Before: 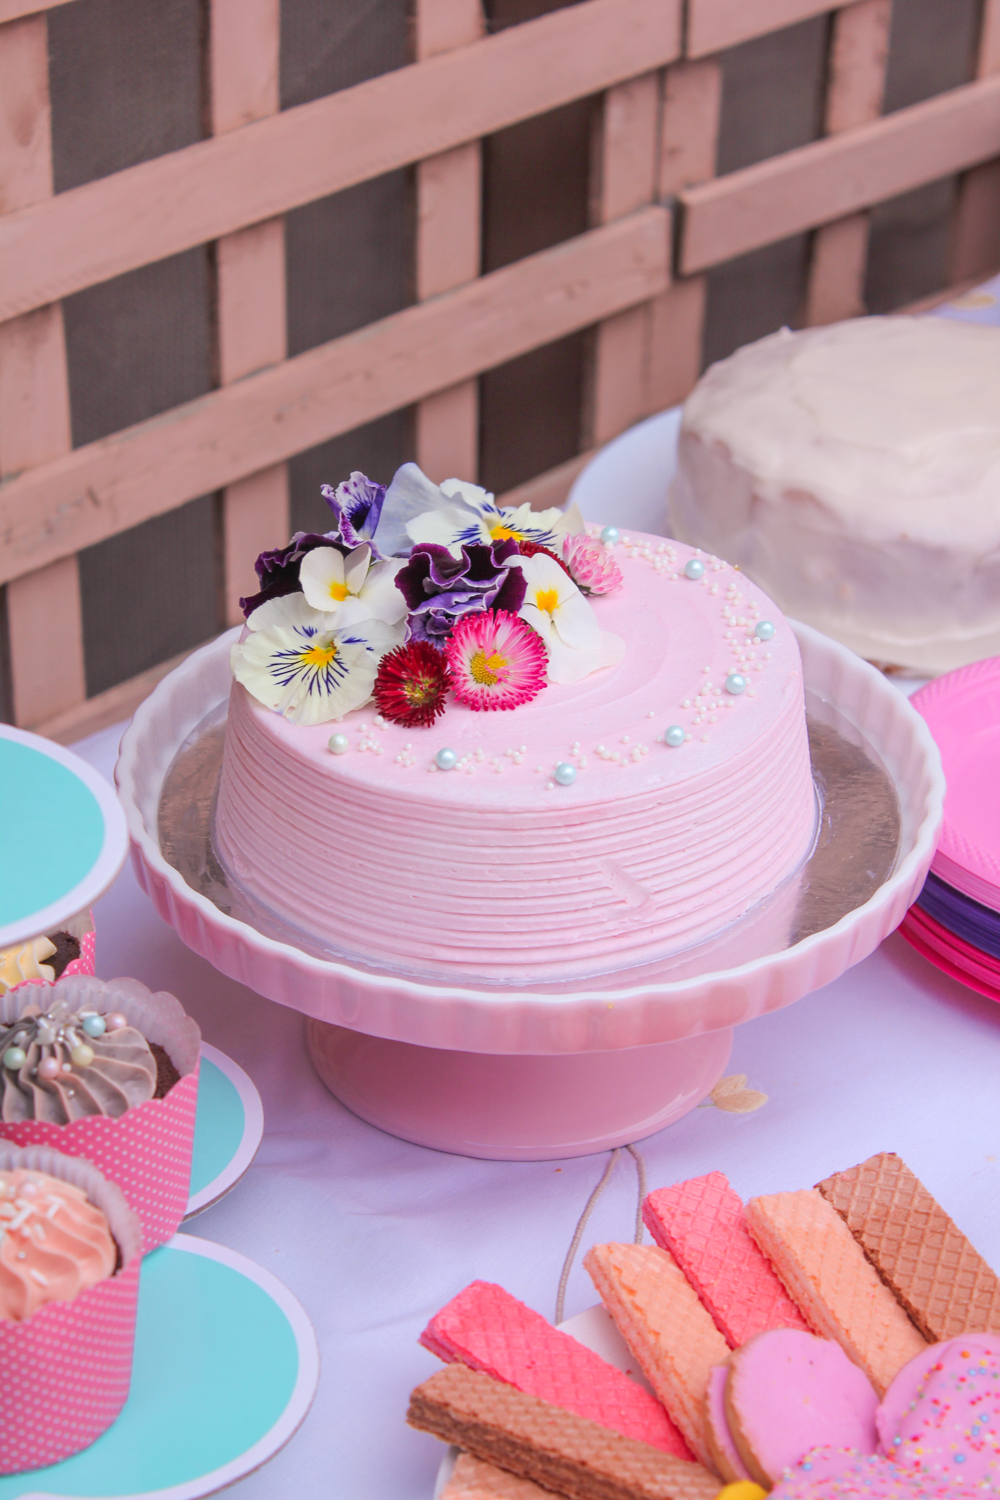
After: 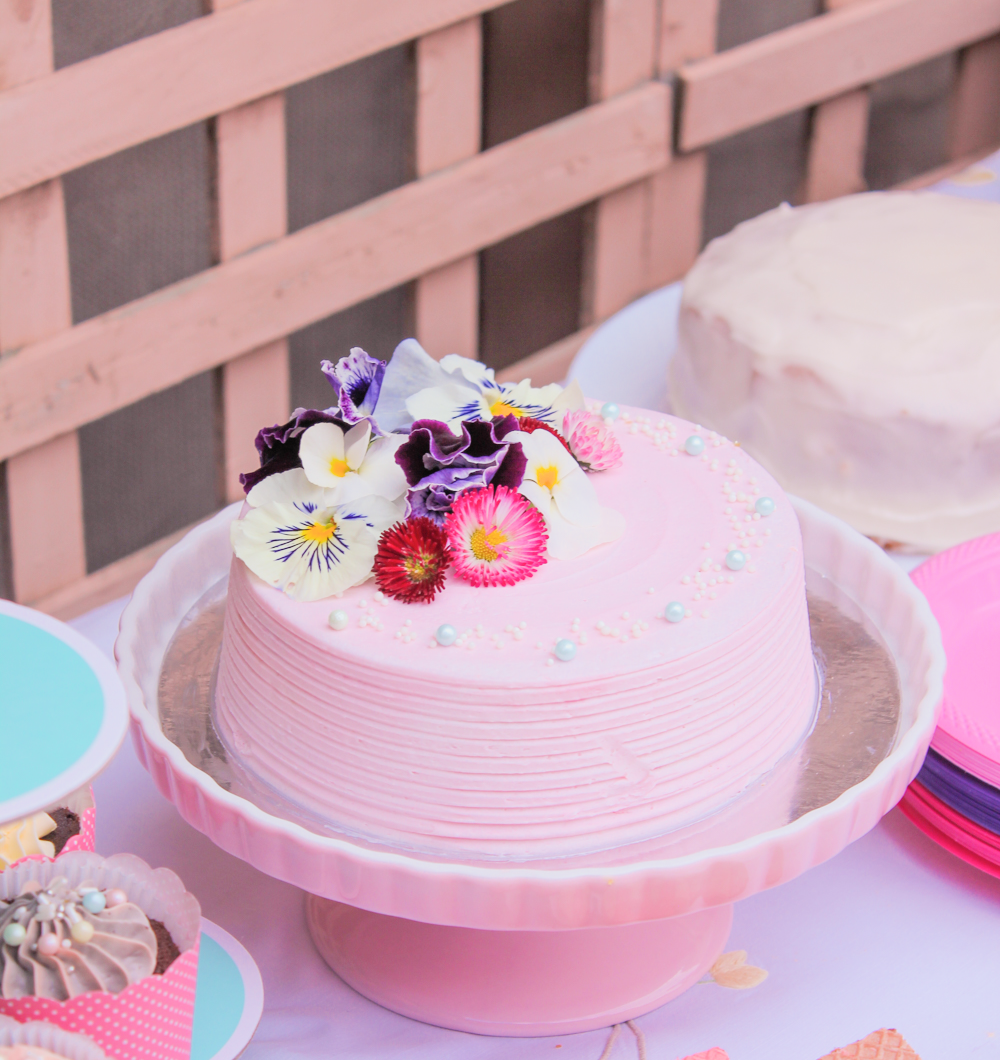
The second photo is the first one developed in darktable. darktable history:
filmic rgb: hardness 4.17
contrast brightness saturation: contrast 0.05, brightness 0.06, saturation 0.01
crop and rotate: top 8.293%, bottom 20.996%
exposure: exposure 0.6 EV, compensate highlight preservation false
